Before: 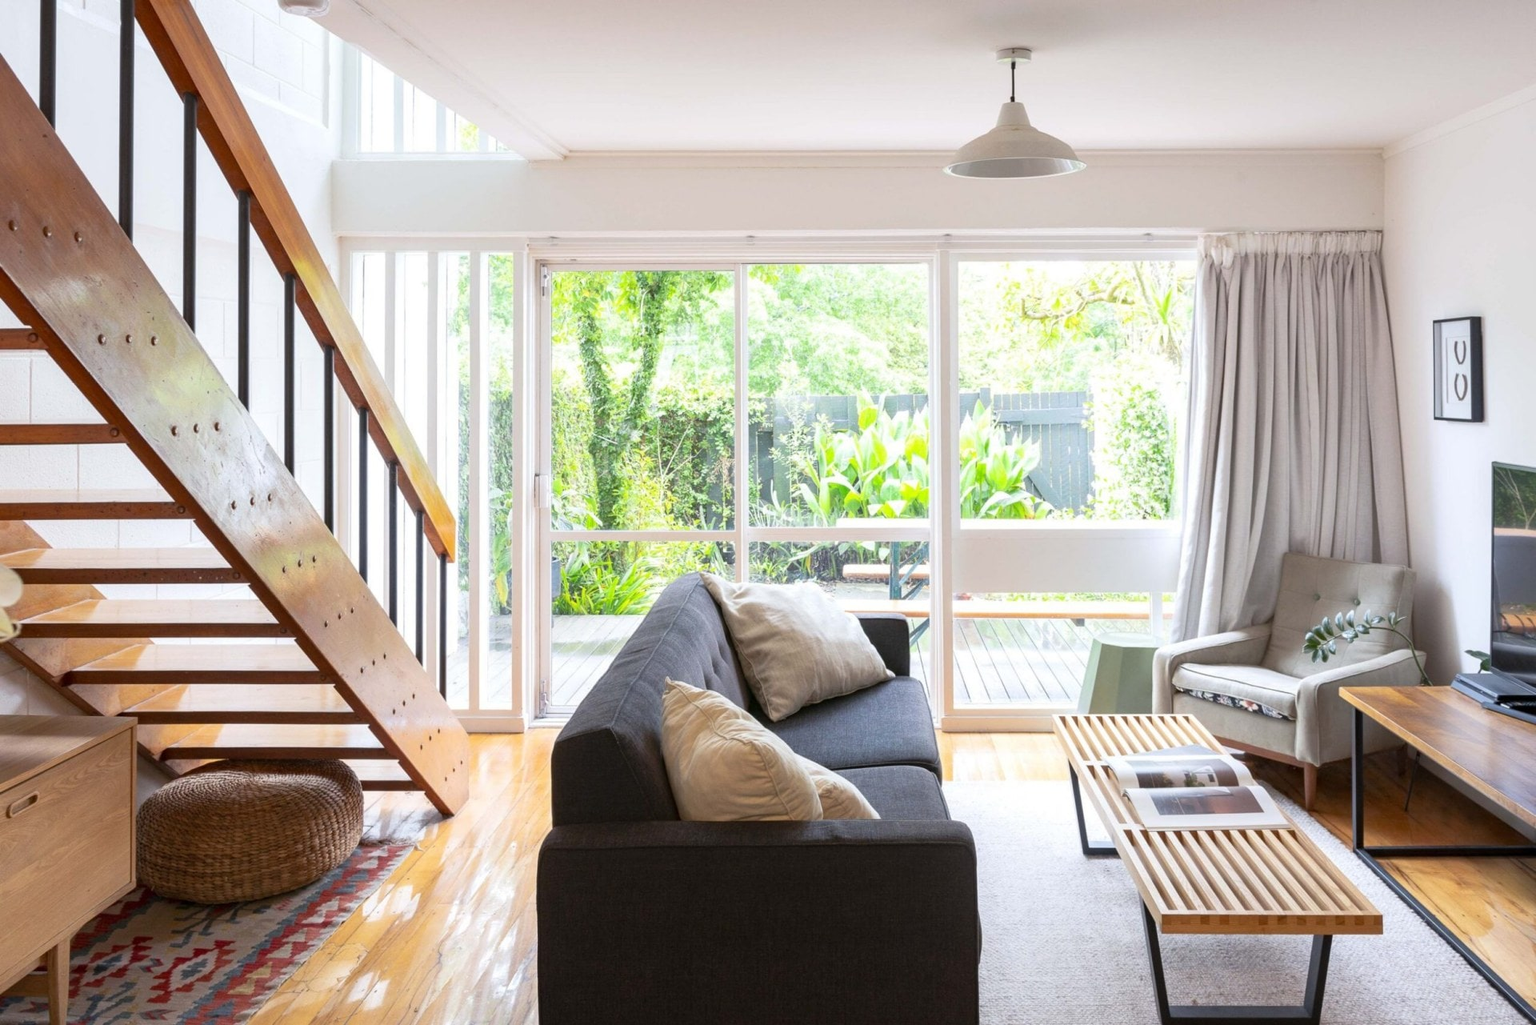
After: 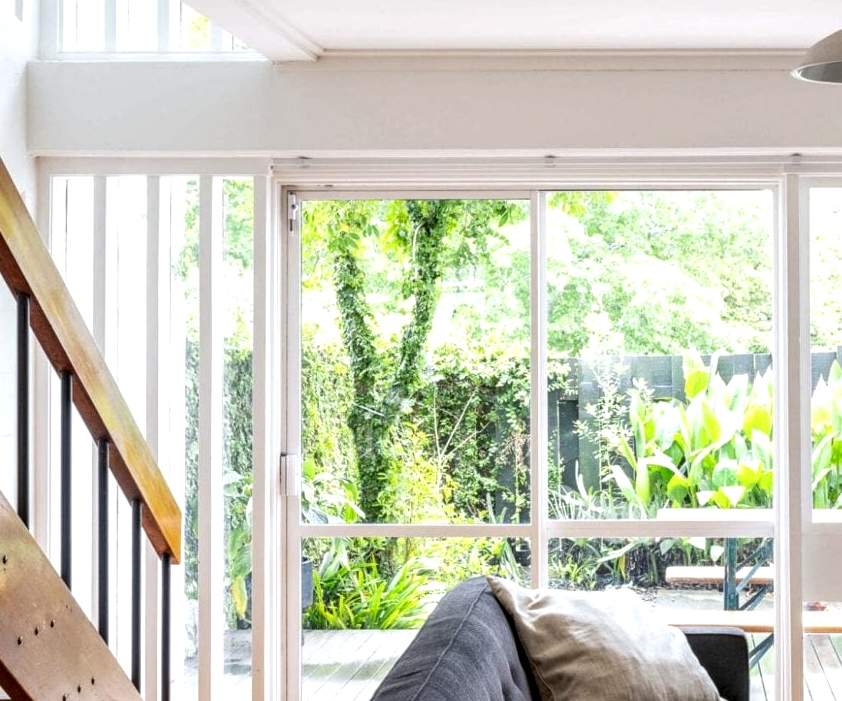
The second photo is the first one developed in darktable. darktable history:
crop: left 20.26%, top 10.885%, right 35.87%, bottom 34.364%
local contrast: highlights 65%, shadows 54%, detail 169%, midtone range 0.515
exposure: compensate highlight preservation false
